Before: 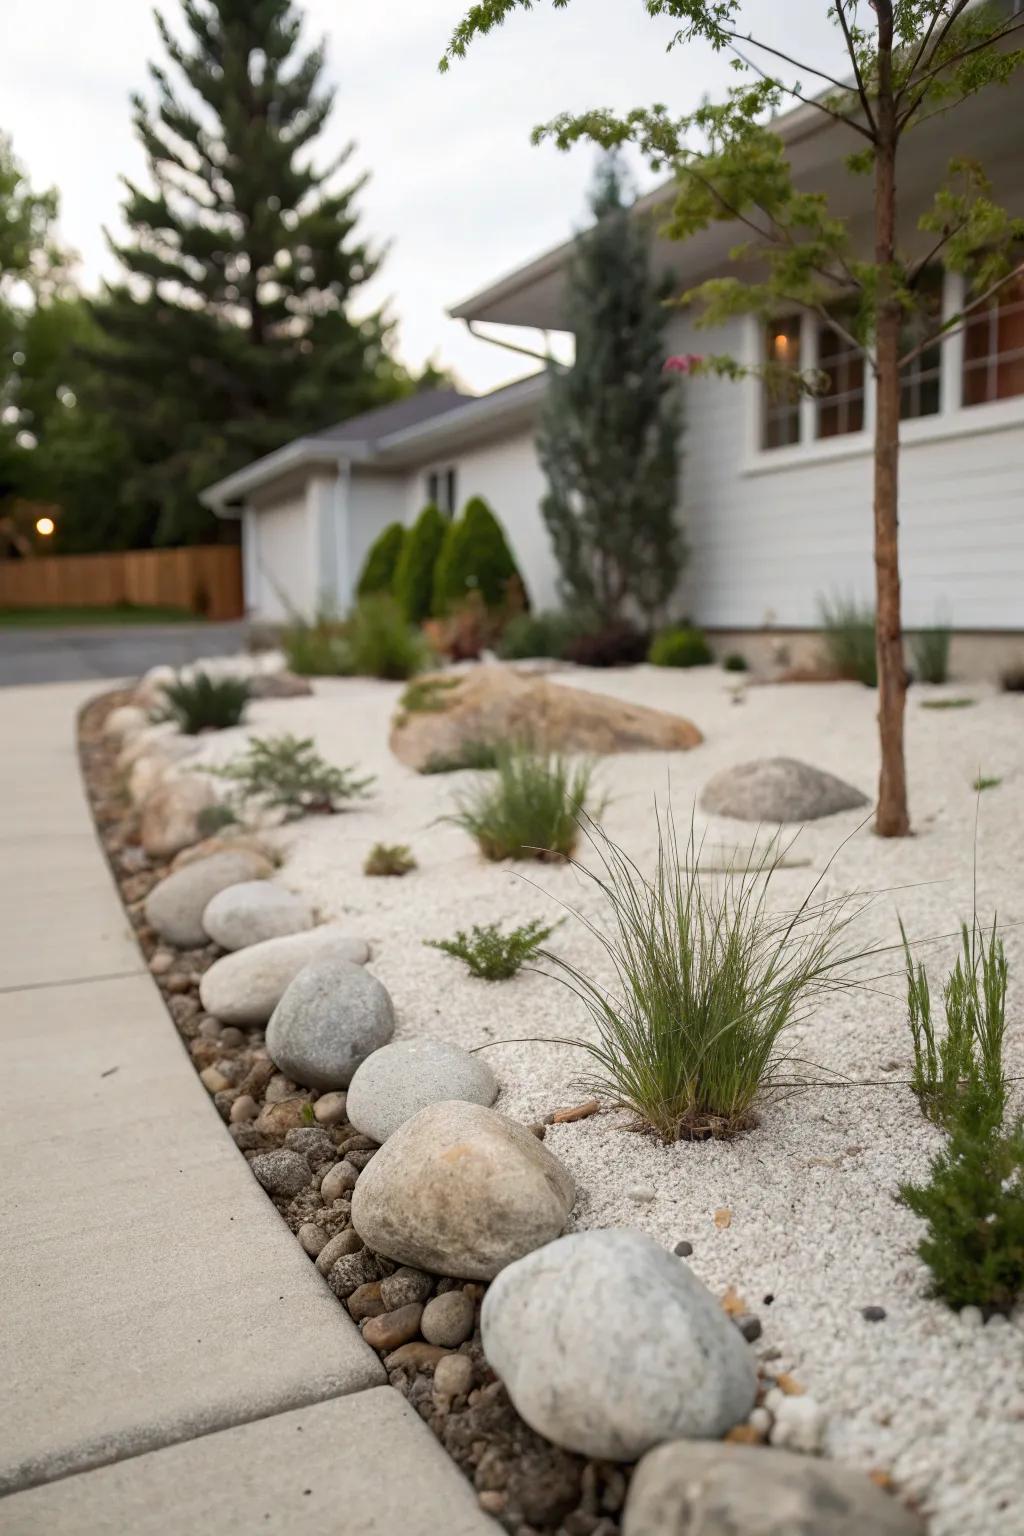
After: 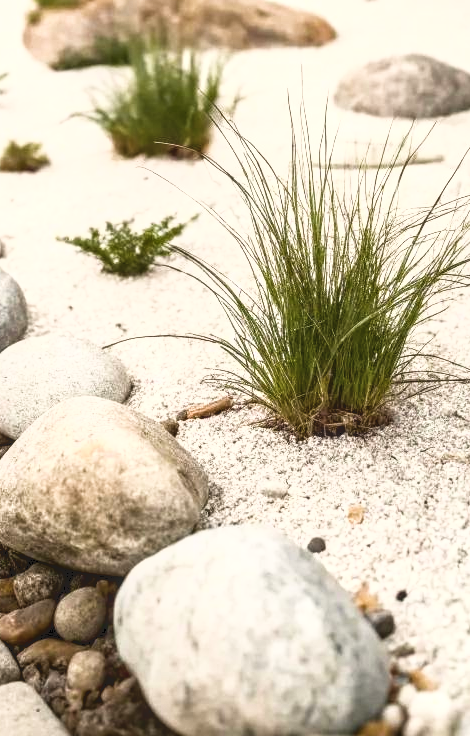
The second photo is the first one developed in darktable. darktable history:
exposure: exposure -0.01 EV, compensate highlight preservation false
levels: levels [0, 0.498, 1]
contrast brightness saturation: contrast 0.061, brightness -0.012, saturation -0.232
local contrast: on, module defaults
crop: left 35.91%, top 45.851%, right 18.17%, bottom 6.014%
tone curve: curves: ch0 [(0, 0) (0.003, 0.116) (0.011, 0.116) (0.025, 0.113) (0.044, 0.114) (0.069, 0.118) (0.1, 0.137) (0.136, 0.171) (0.177, 0.213) (0.224, 0.259) (0.277, 0.316) (0.335, 0.381) (0.399, 0.458) (0.468, 0.548) (0.543, 0.654) (0.623, 0.775) (0.709, 0.895) (0.801, 0.972) (0.898, 0.991) (1, 1)], color space Lab, independent channels, preserve colors none
color balance rgb: highlights gain › chroma 2.064%, highlights gain › hue 73.49°, perceptual saturation grading › global saturation -0.002%, perceptual saturation grading › highlights -18.051%, perceptual saturation grading › mid-tones 33.733%, perceptual saturation grading › shadows 50.511%, global vibrance 25.956%, contrast 6.251%
velvia: on, module defaults
